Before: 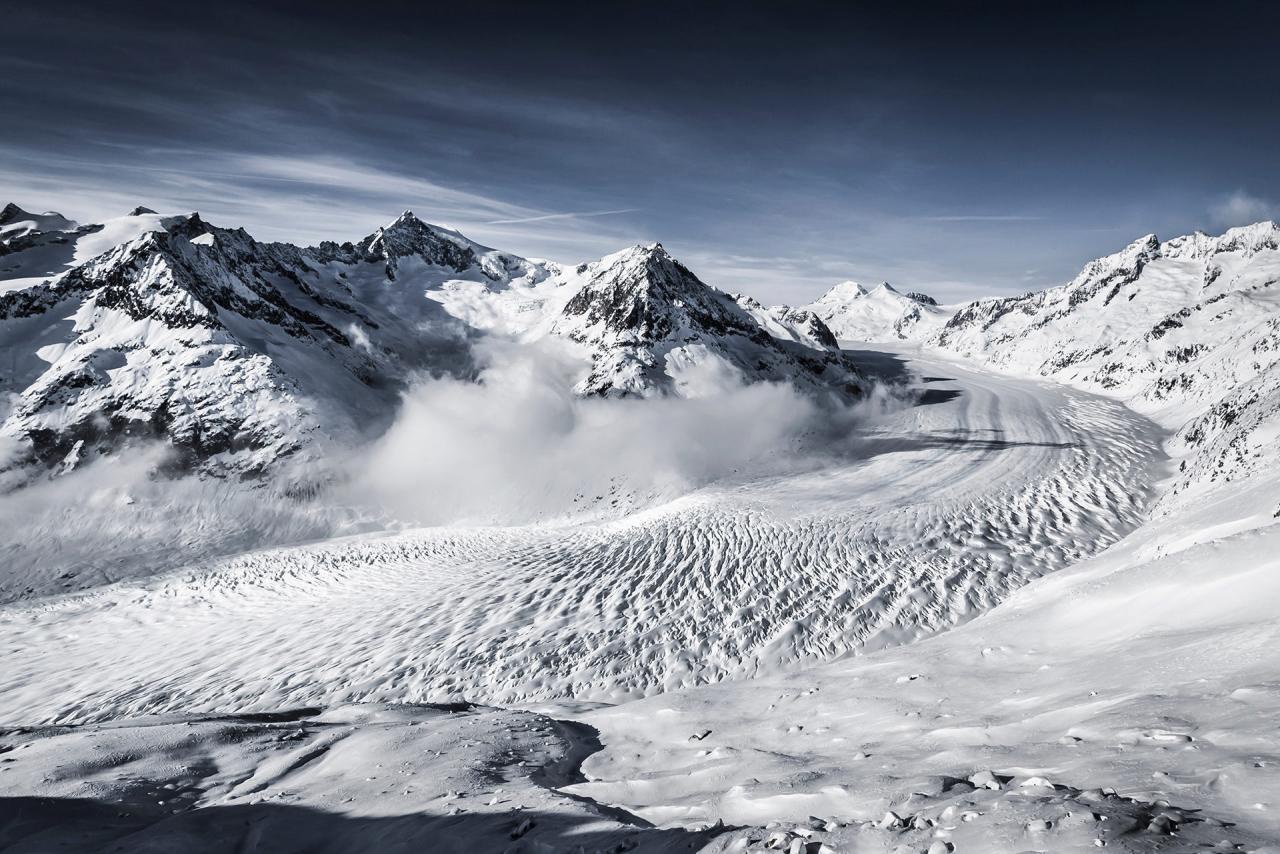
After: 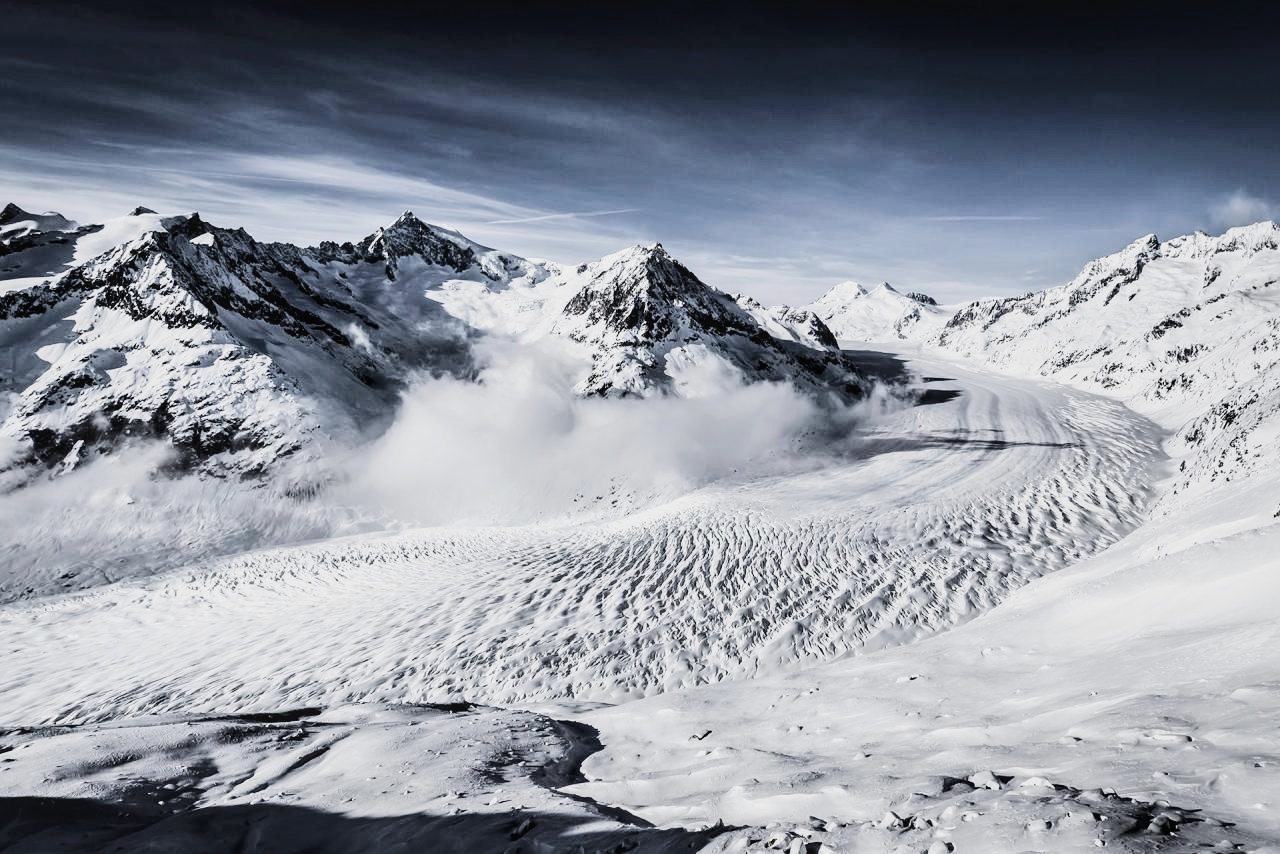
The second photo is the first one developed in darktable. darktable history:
tone curve: curves: ch0 [(0, 0) (0.003, 0.04) (0.011, 0.04) (0.025, 0.043) (0.044, 0.049) (0.069, 0.066) (0.1, 0.095) (0.136, 0.121) (0.177, 0.154) (0.224, 0.211) (0.277, 0.281) (0.335, 0.358) (0.399, 0.452) (0.468, 0.54) (0.543, 0.628) (0.623, 0.721) (0.709, 0.801) (0.801, 0.883) (0.898, 0.948) (1, 1)], color space Lab, independent channels, preserve colors none
filmic rgb: black relative exposure -7.65 EV, white relative exposure 4.56 EV, hardness 3.61, color science v4 (2020)
local contrast: highlights 104%, shadows 97%, detail 131%, midtone range 0.2
